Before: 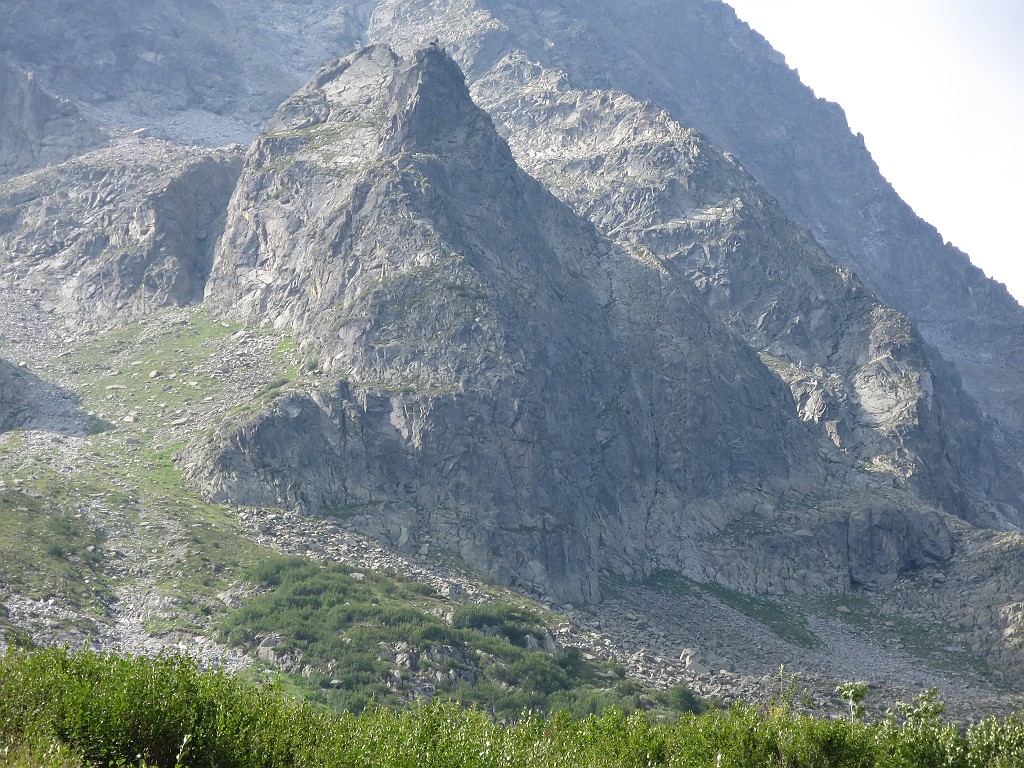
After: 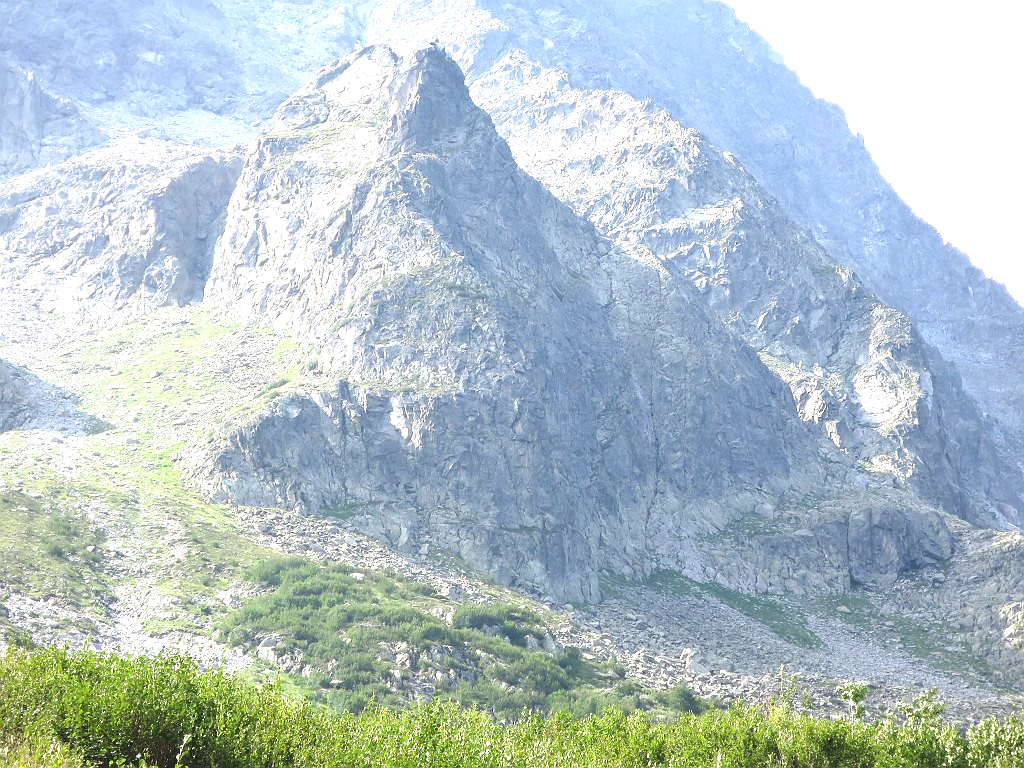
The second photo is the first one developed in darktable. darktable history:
exposure: black level correction -0.002, exposure 1.331 EV, compensate exposure bias true, compensate highlight preservation false
